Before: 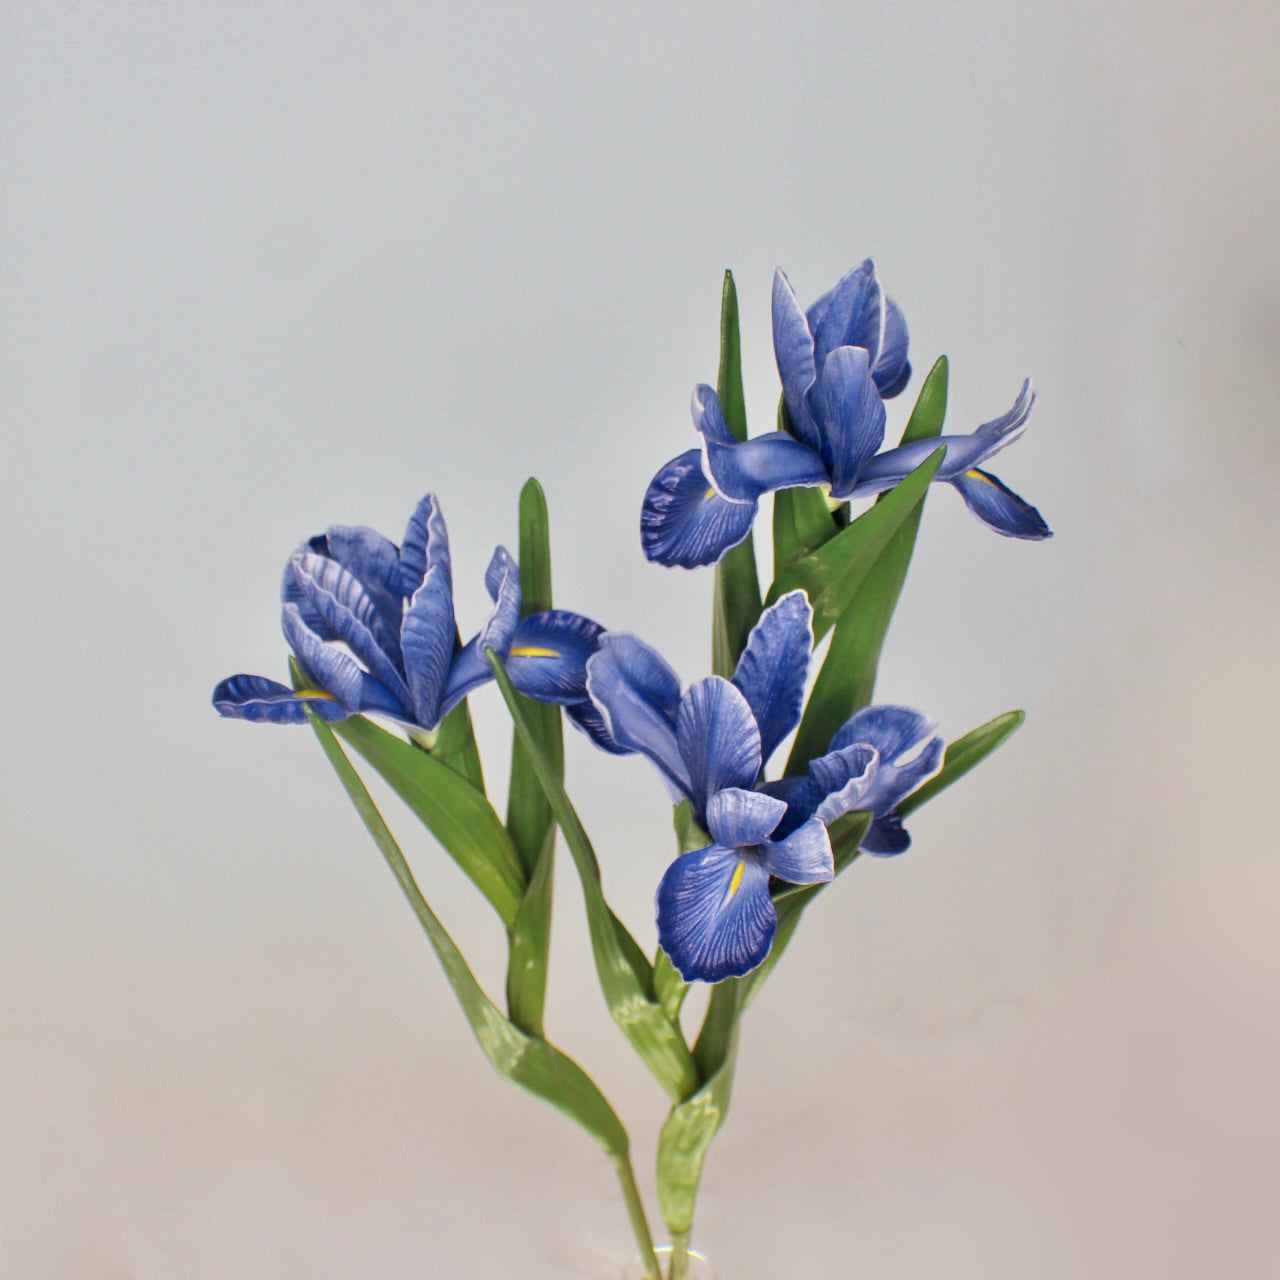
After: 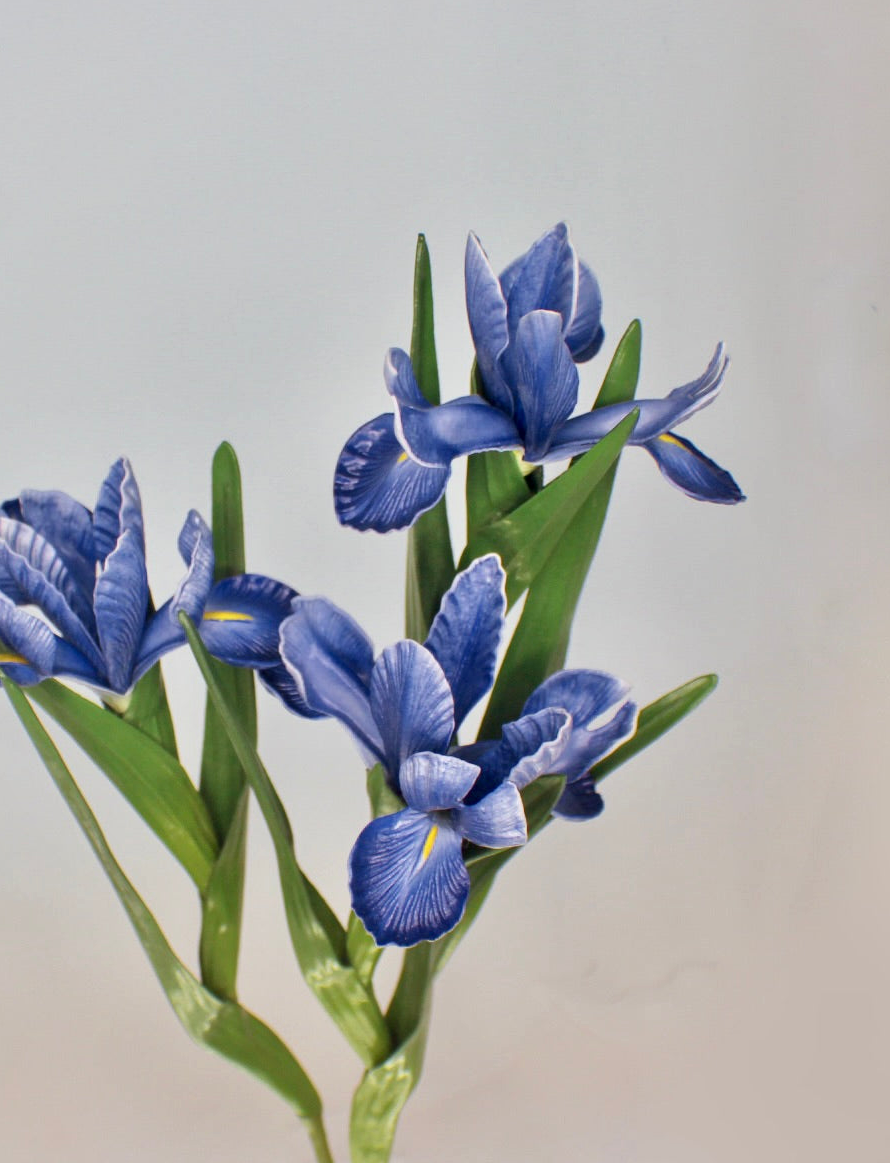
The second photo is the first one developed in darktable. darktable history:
crop and rotate: left 24.034%, top 2.838%, right 6.406%, bottom 6.299%
local contrast: mode bilateral grid, contrast 20, coarseness 50, detail 120%, midtone range 0.2
